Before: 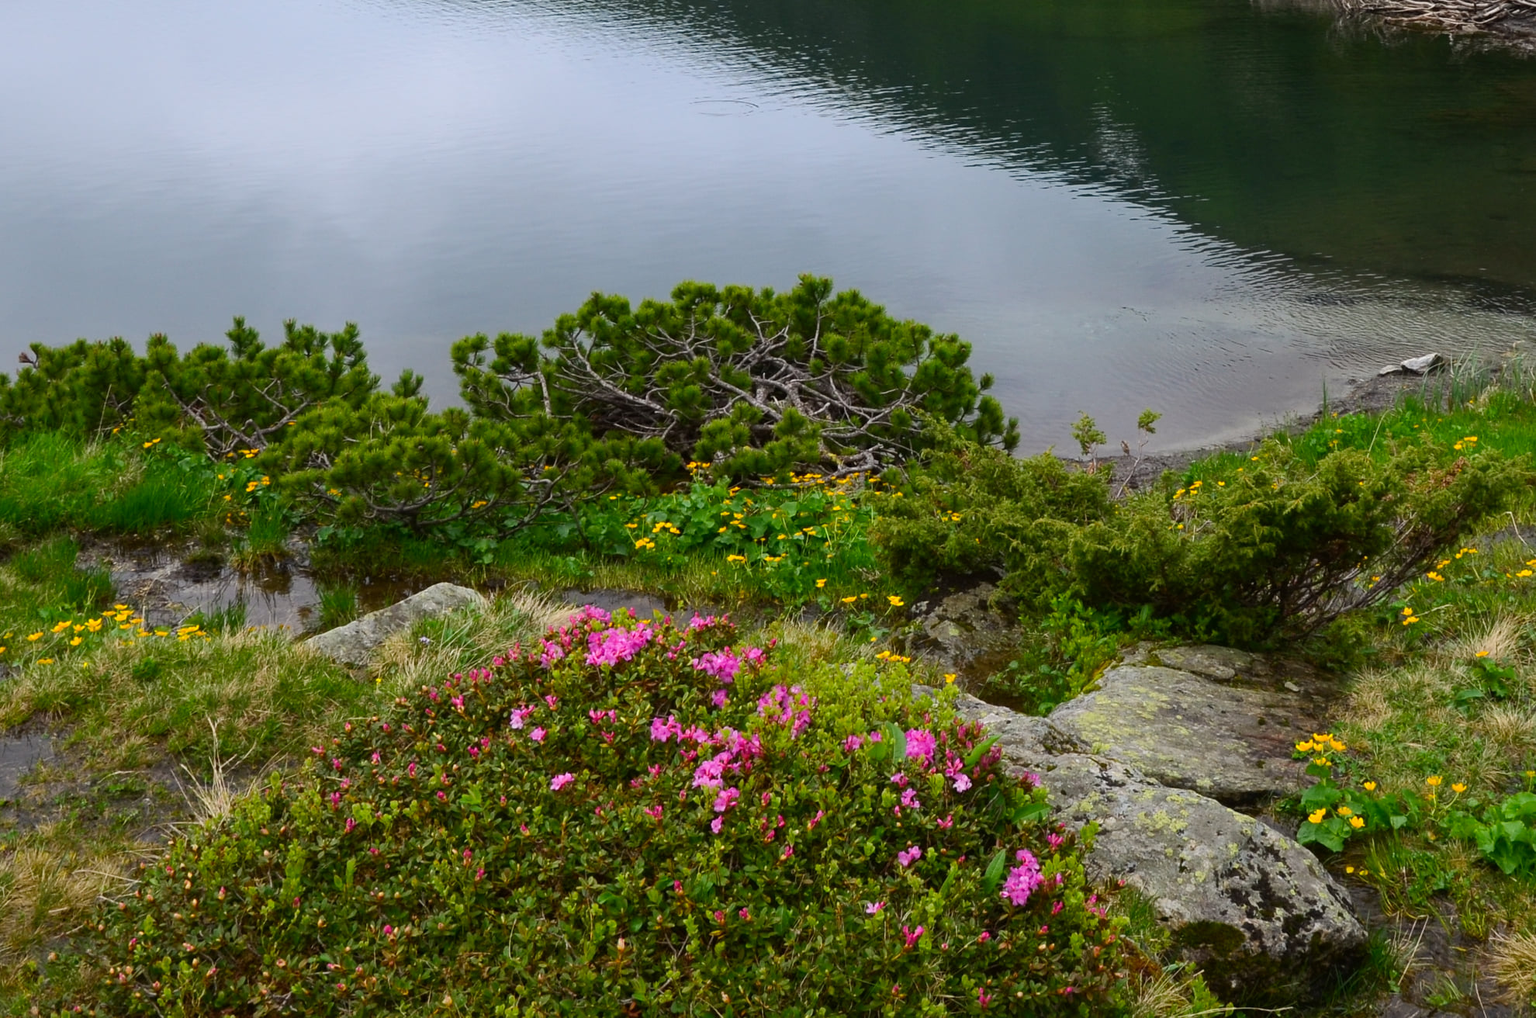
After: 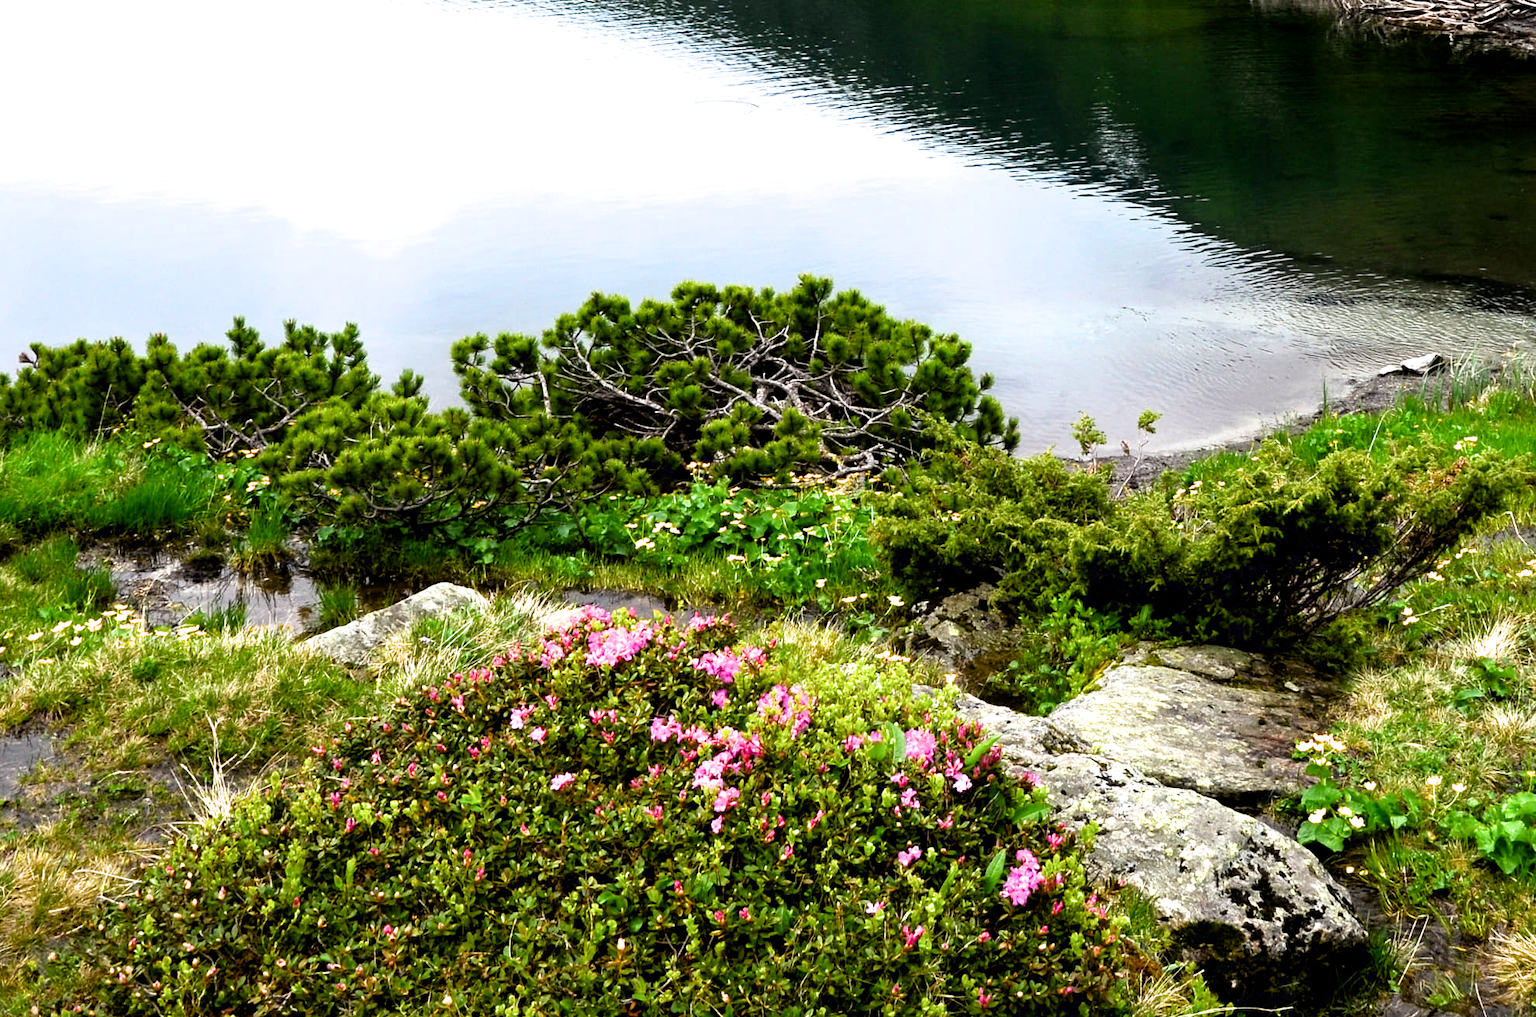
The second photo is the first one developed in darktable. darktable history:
exposure: black level correction 0.008, exposure 0.97 EV, compensate highlight preservation false
filmic rgb: black relative exposure -8.18 EV, white relative exposure 2.2 EV, target white luminance 100%, hardness 7.11, latitude 74.7%, contrast 1.32, highlights saturation mix -2.21%, shadows ↔ highlights balance 29.75%, color science v6 (2022)
